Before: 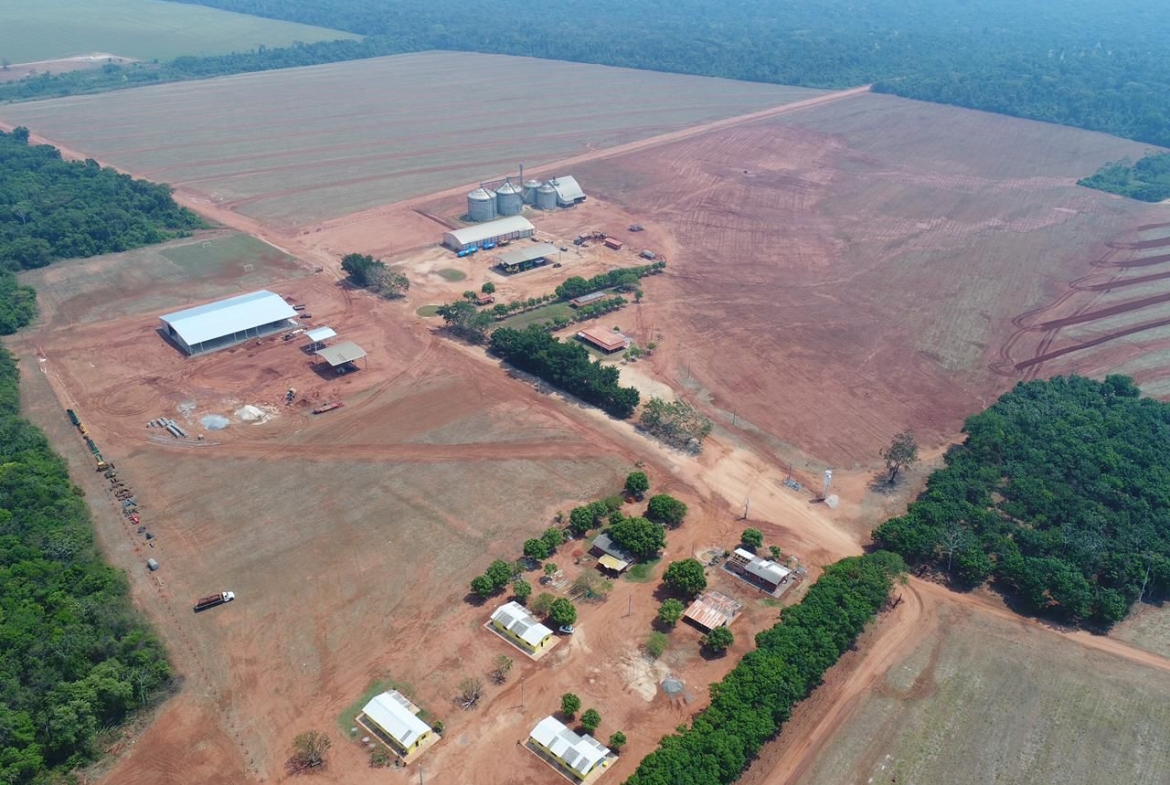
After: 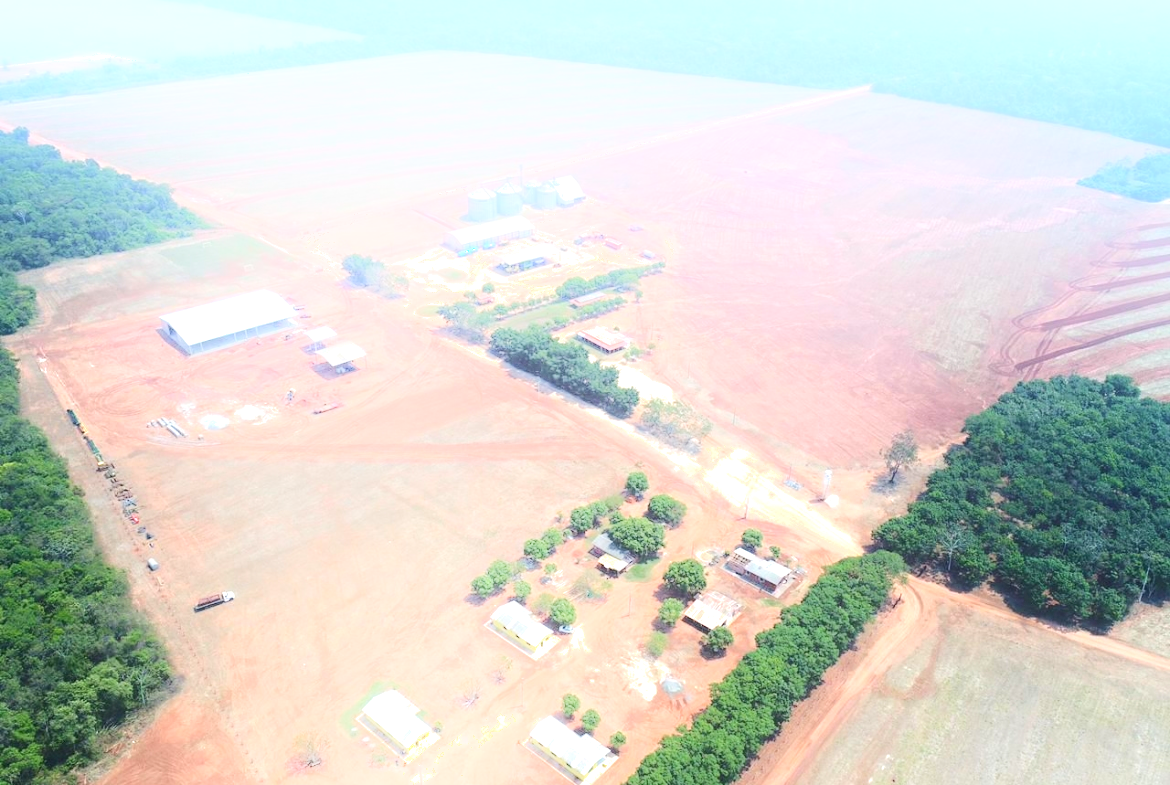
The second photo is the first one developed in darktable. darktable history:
shadows and highlights: shadows -90, highlights 90, soften with gaussian
exposure: exposure 1.15 EV, compensate highlight preservation false
